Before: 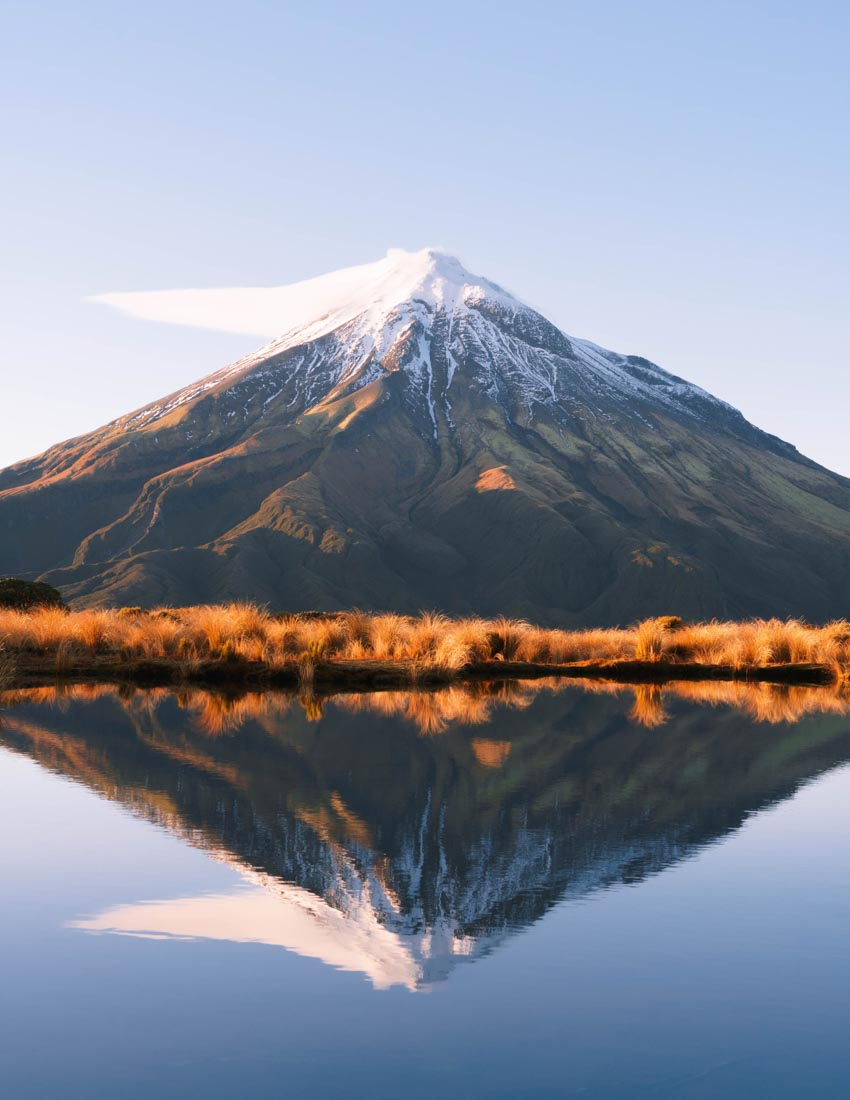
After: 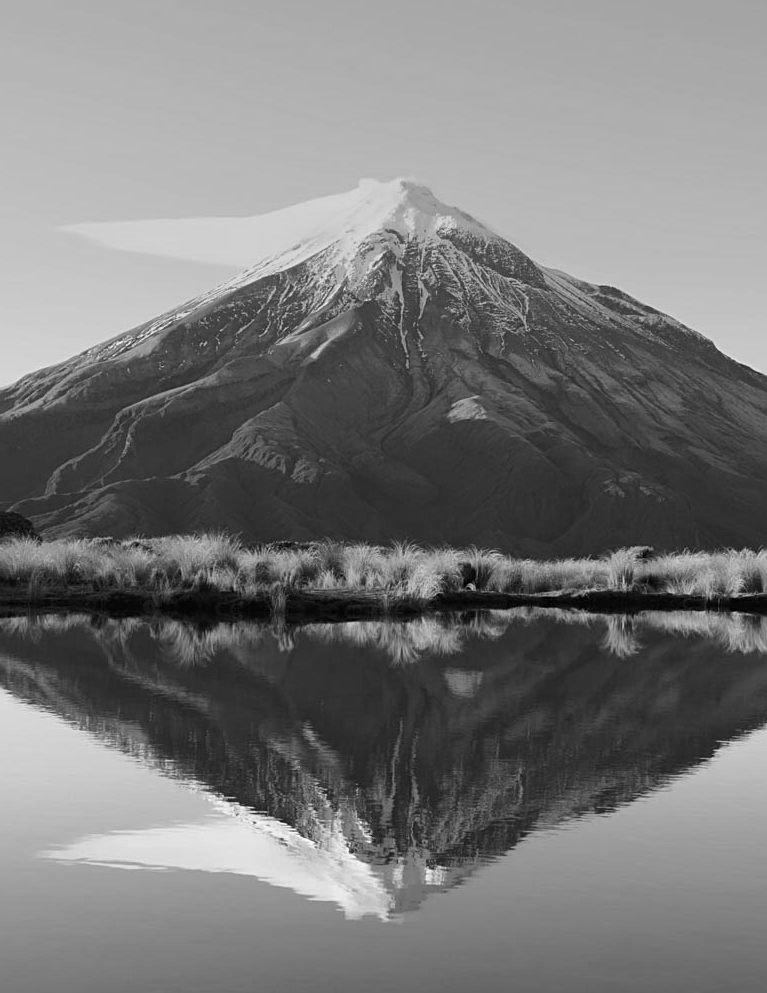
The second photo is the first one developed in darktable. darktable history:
crop: left 3.305%, top 6.436%, right 6.389%, bottom 3.258%
sharpen: radius 2.167, amount 0.381, threshold 0
graduated density: rotation -0.352°, offset 57.64
monochrome: on, module defaults
